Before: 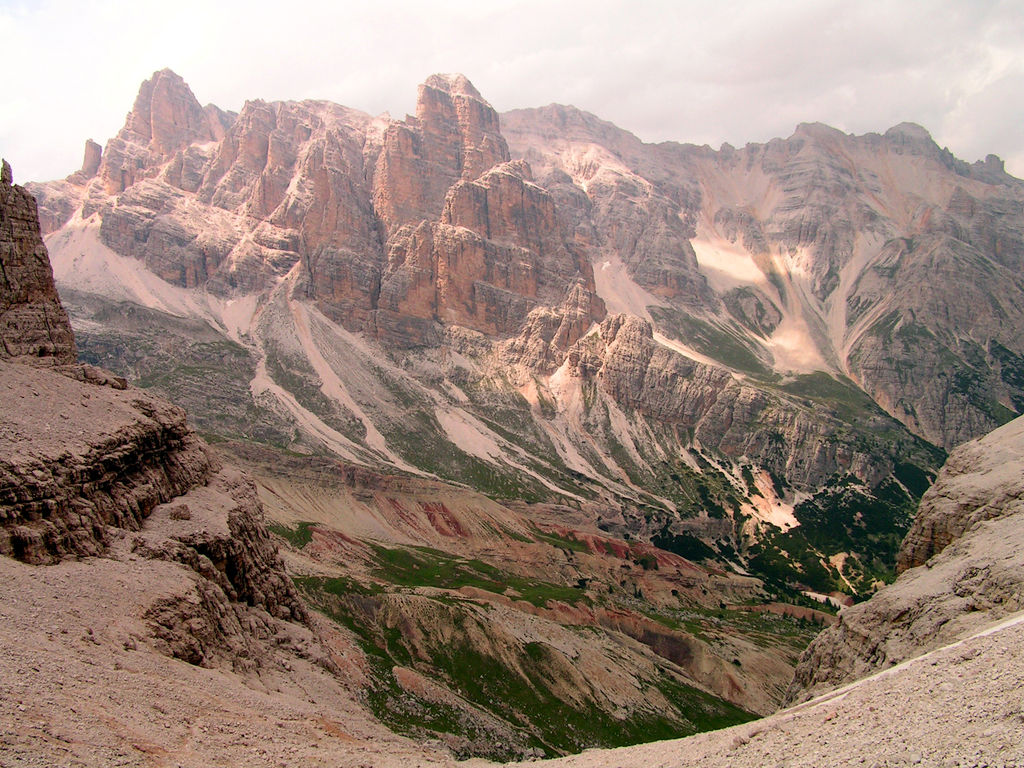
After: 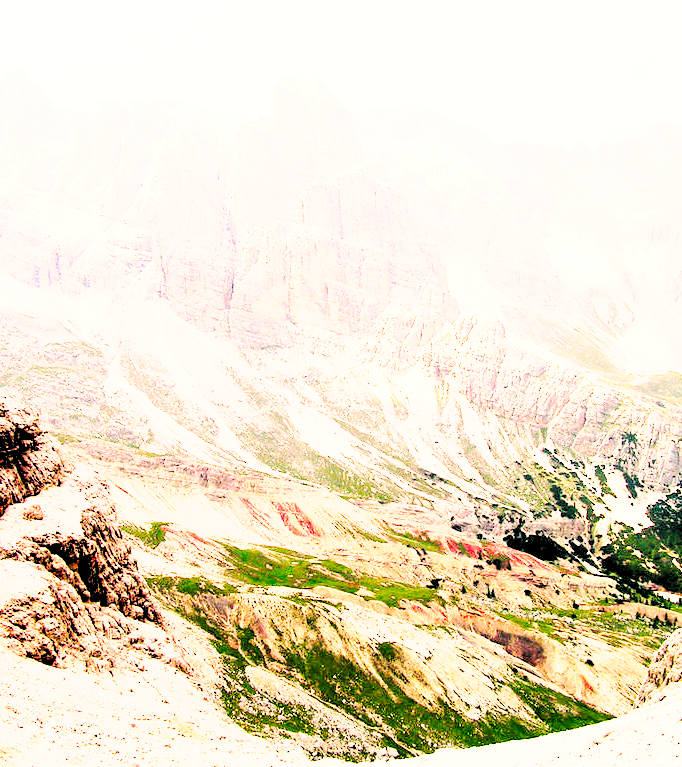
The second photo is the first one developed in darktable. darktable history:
color correction: highlights a* 5.81, highlights b* 4.84
tone curve: curves: ch0 [(0, 0) (0.003, 0.003) (0.011, 0.009) (0.025, 0.018) (0.044, 0.028) (0.069, 0.038) (0.1, 0.049) (0.136, 0.062) (0.177, 0.089) (0.224, 0.123) (0.277, 0.165) (0.335, 0.223) (0.399, 0.293) (0.468, 0.385) (0.543, 0.497) (0.623, 0.613) (0.709, 0.716) (0.801, 0.802) (0.898, 0.887) (1, 1)], preserve colors none
tone equalizer: on, module defaults
rgb levels: levels [[0.029, 0.461, 0.922], [0, 0.5, 1], [0, 0.5, 1]]
crop and rotate: left 14.385%, right 18.948%
exposure: black level correction 0.001, exposure 1.129 EV, compensate exposure bias true, compensate highlight preservation false
base curve: curves: ch0 [(0, 0) (0.495, 0.917) (1, 1)], preserve colors none
contrast brightness saturation: contrast 0.07, brightness 0.08, saturation 0.18
